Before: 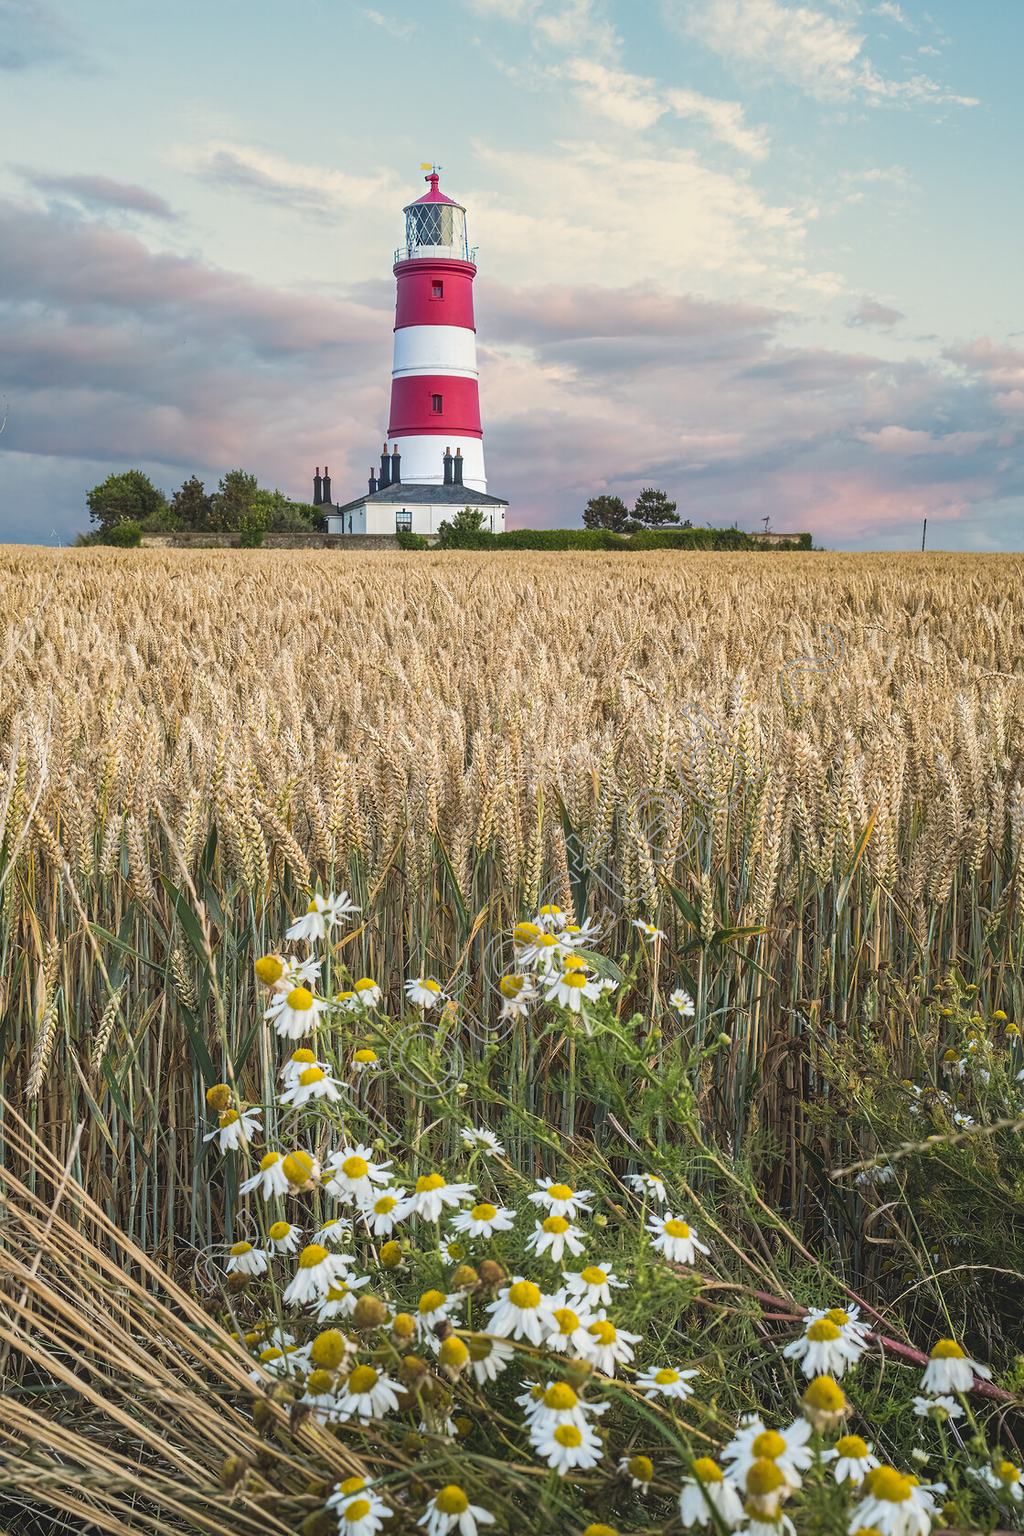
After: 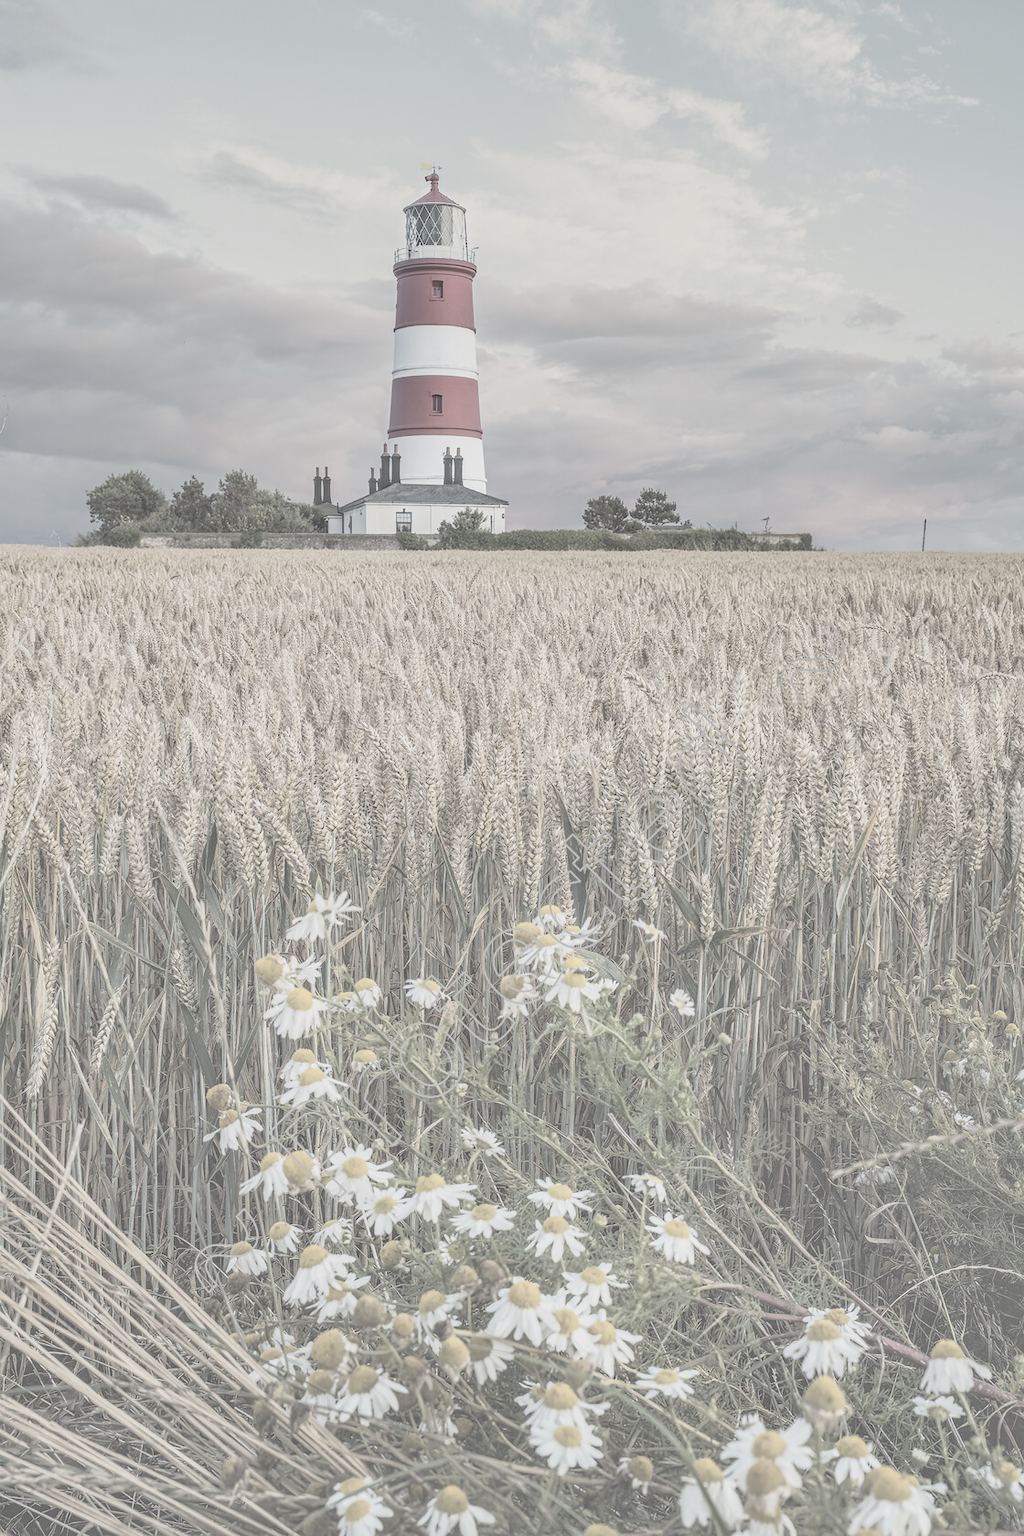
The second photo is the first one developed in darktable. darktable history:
local contrast: on, module defaults
shadows and highlights: highlights color adjustment 0.353%, soften with gaussian
contrast brightness saturation: contrast -0.313, brightness 0.732, saturation -0.775
